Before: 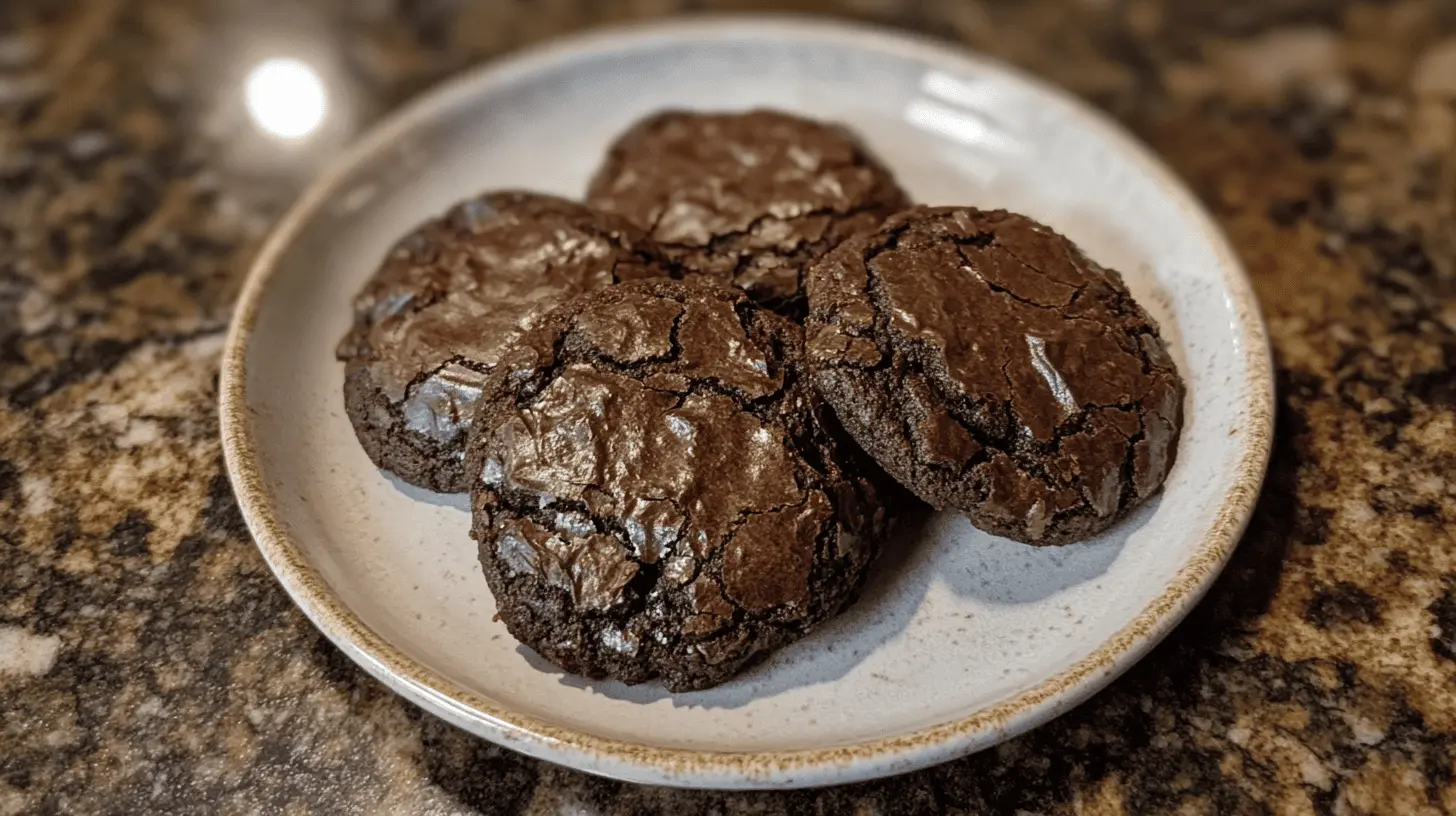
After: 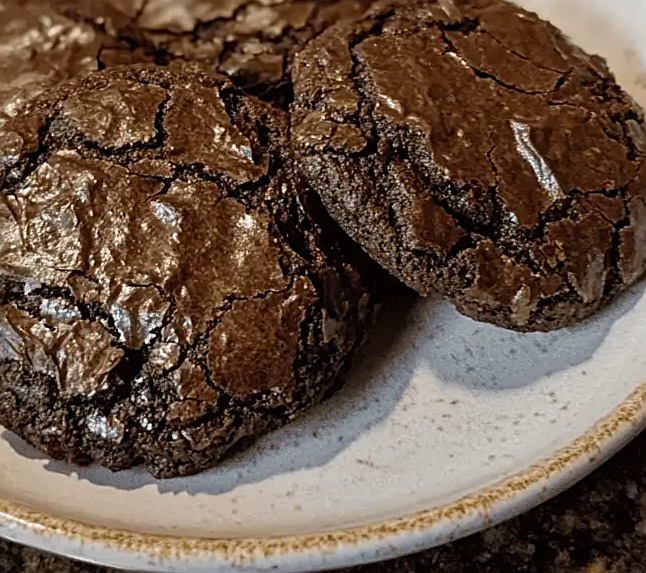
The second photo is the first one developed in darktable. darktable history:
sharpen: on, module defaults
color balance: output saturation 110%
crop: left 35.432%, top 26.233%, right 20.145%, bottom 3.432%
